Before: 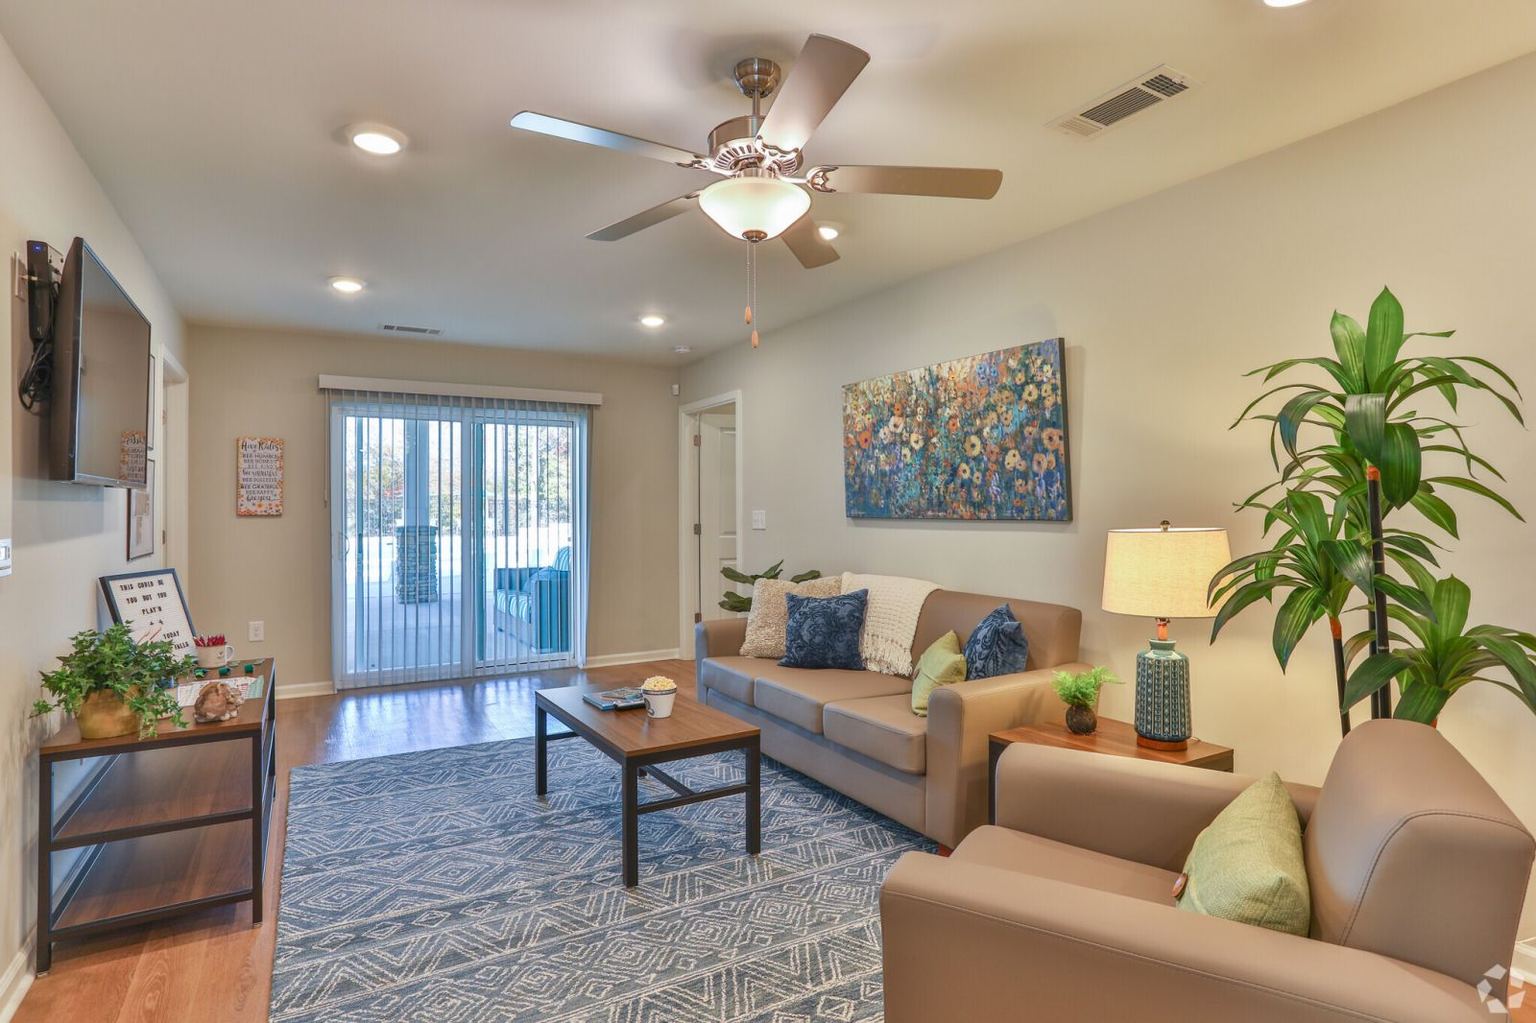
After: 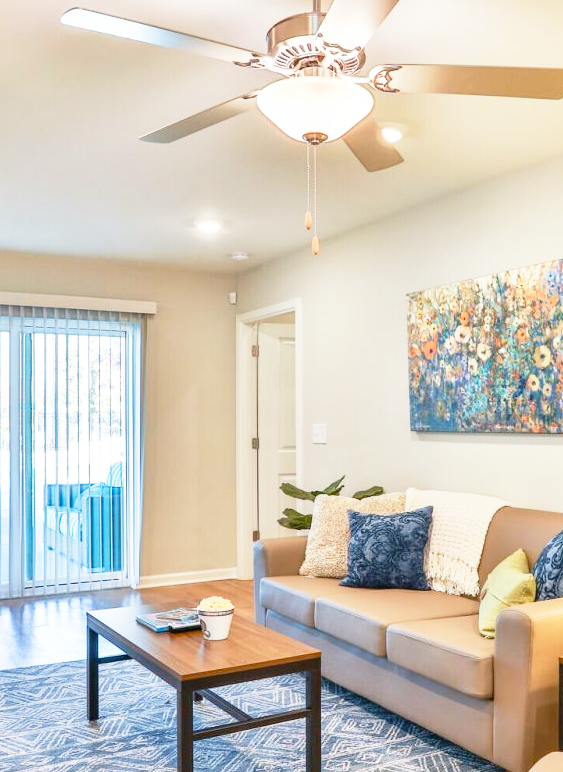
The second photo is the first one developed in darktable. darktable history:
crop and rotate: left 29.476%, top 10.214%, right 35.32%, bottom 17.333%
base curve: curves: ch0 [(0, 0) (0.012, 0.01) (0.073, 0.168) (0.31, 0.711) (0.645, 0.957) (1, 1)], preserve colors none
white balance: red 1.009, blue 0.985
